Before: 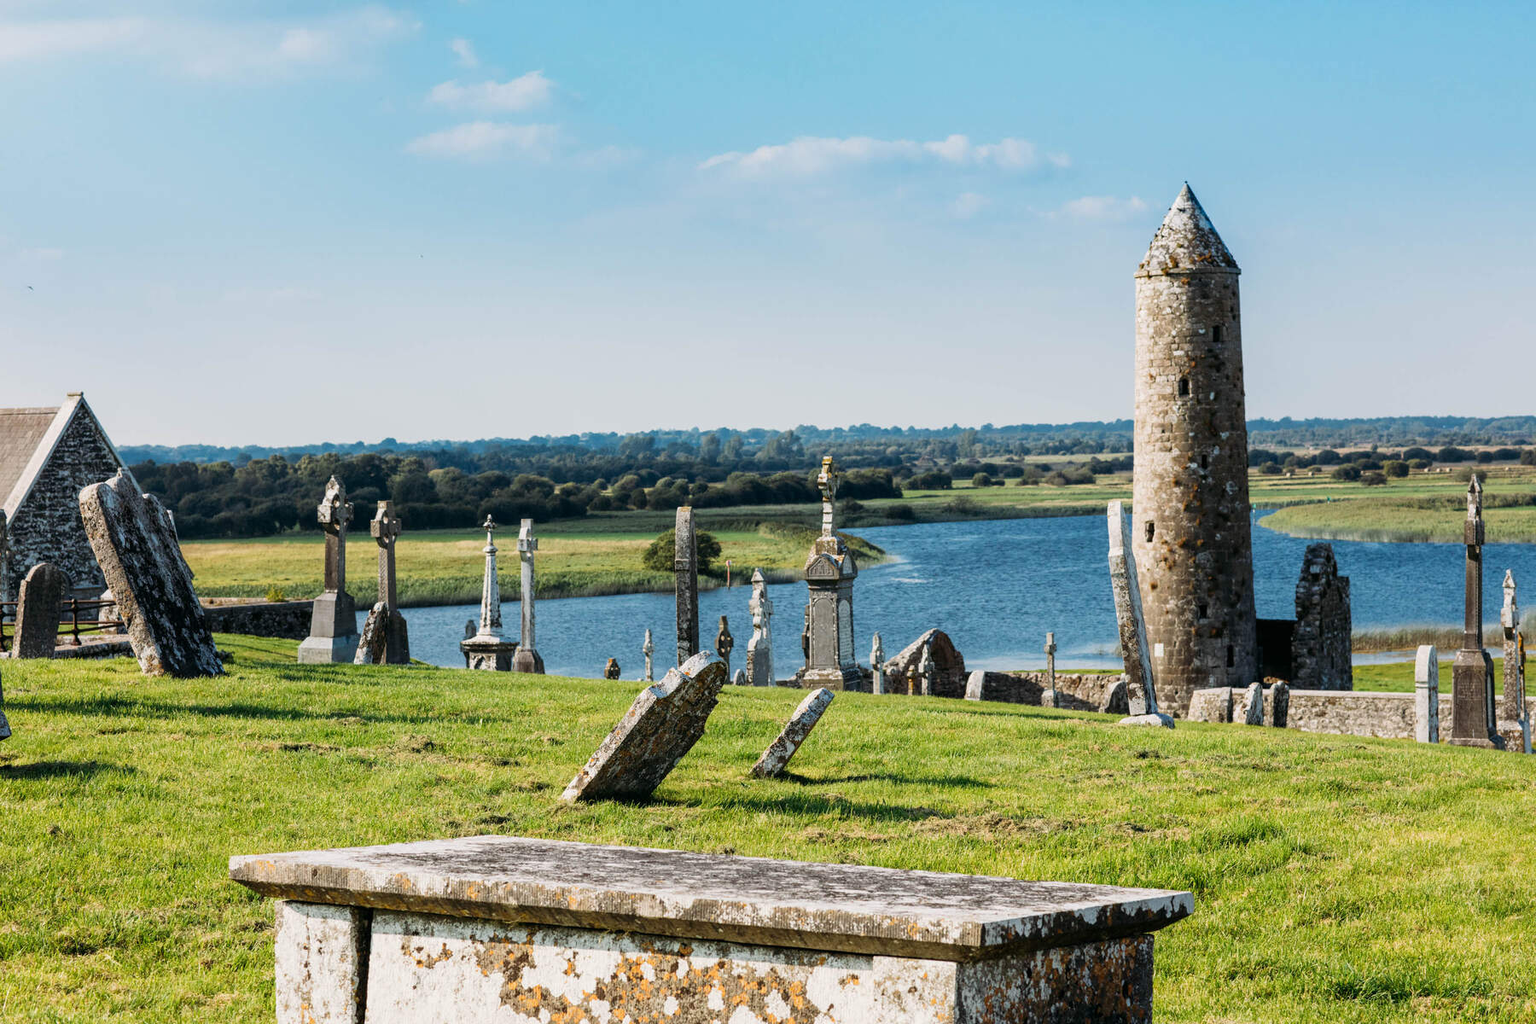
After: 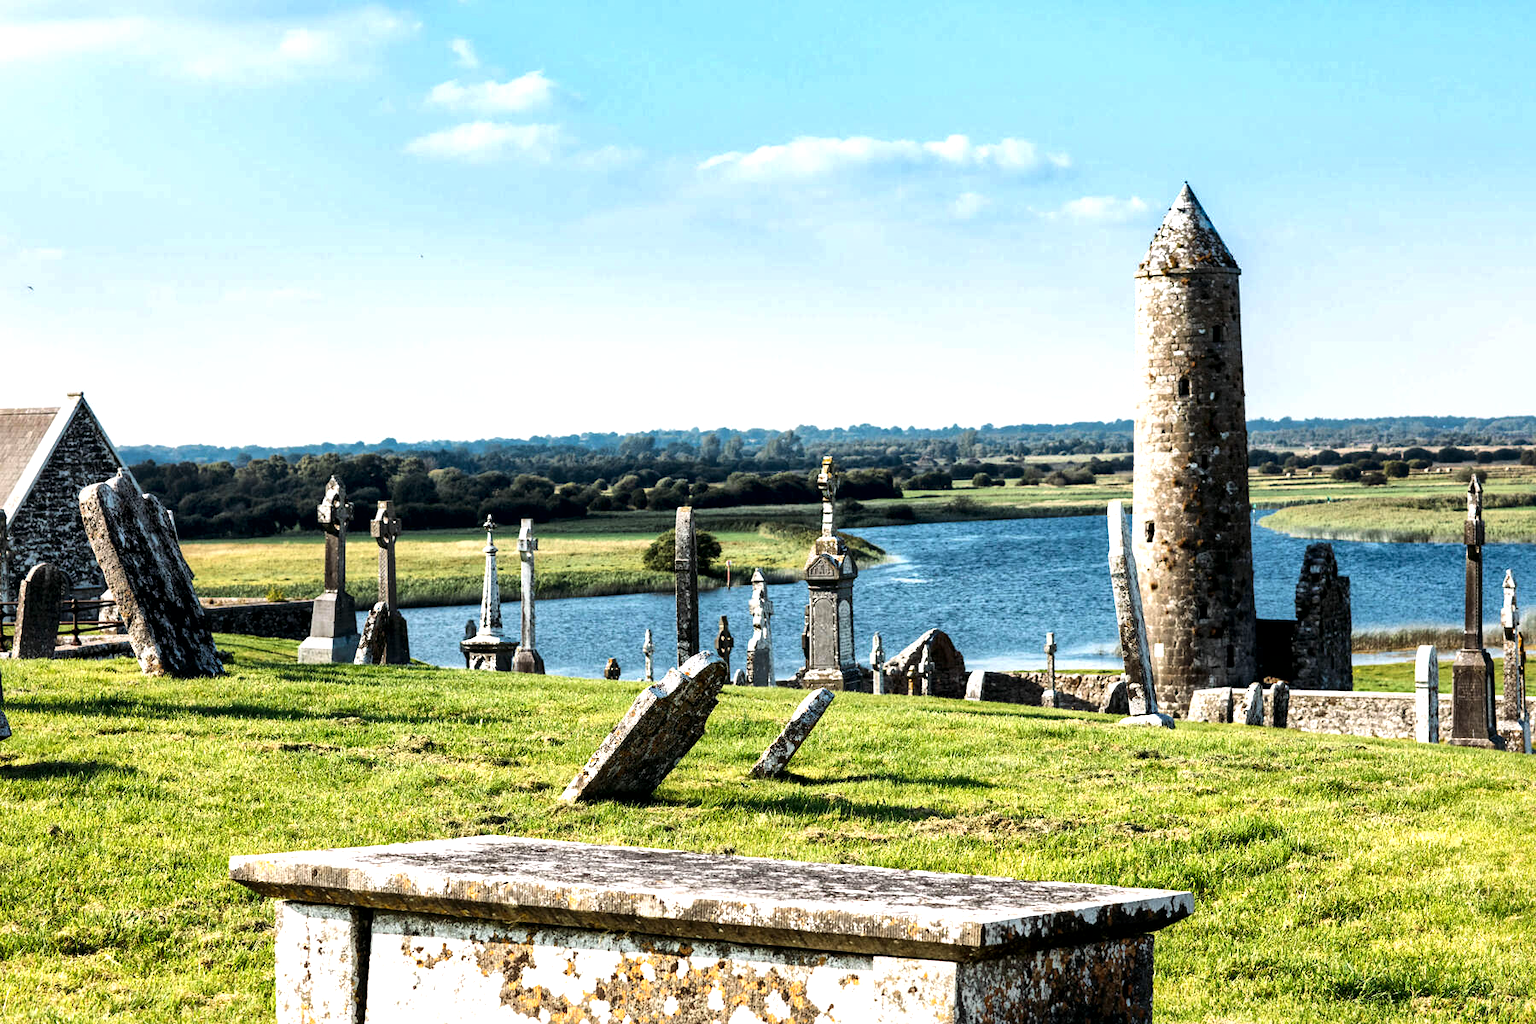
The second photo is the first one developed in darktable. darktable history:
local contrast: mode bilateral grid, contrast 20, coarseness 50, detail 171%, midtone range 0.2
tone equalizer: -8 EV -0.75 EV, -7 EV -0.7 EV, -6 EV -0.6 EV, -5 EV -0.4 EV, -3 EV 0.4 EV, -2 EV 0.6 EV, -1 EV 0.7 EV, +0 EV 0.75 EV, edges refinement/feathering 500, mask exposure compensation -1.57 EV, preserve details no
